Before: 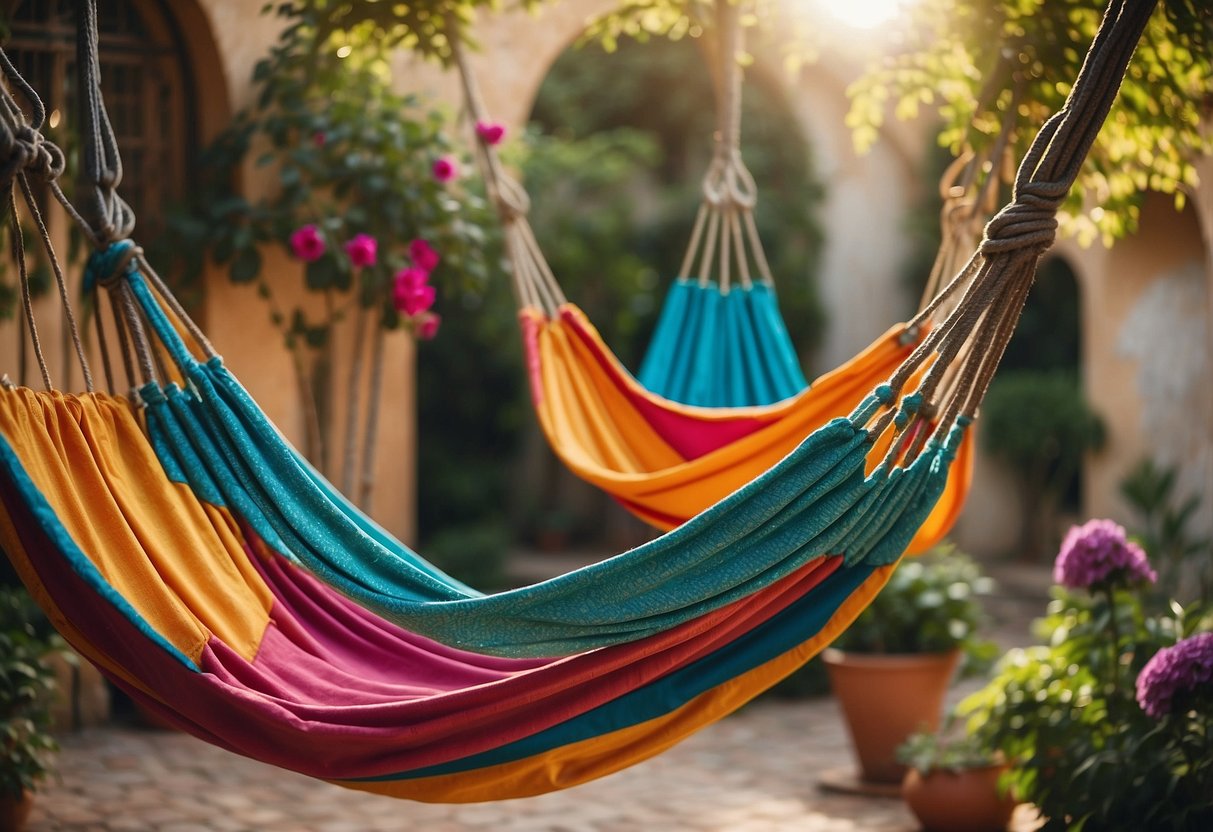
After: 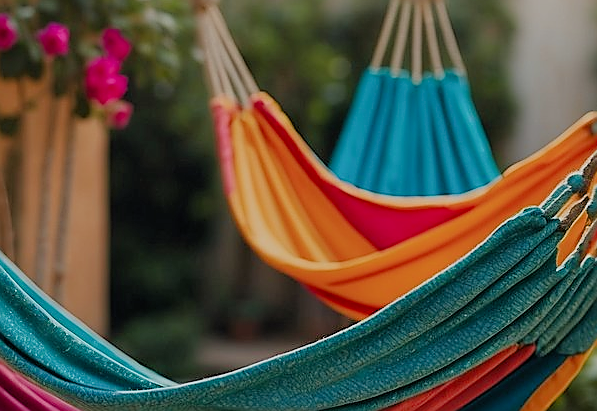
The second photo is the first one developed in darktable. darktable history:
color correction: highlights b* 0.016, saturation 1.11
sharpen: radius 1.411, amount 1.246, threshold 0.605
crop: left 25.396%, top 25.404%, right 25.385%, bottom 25.177%
filmic rgb: black relative exposure -6.58 EV, white relative exposure 4.74 EV, hardness 3.11, contrast 0.806
